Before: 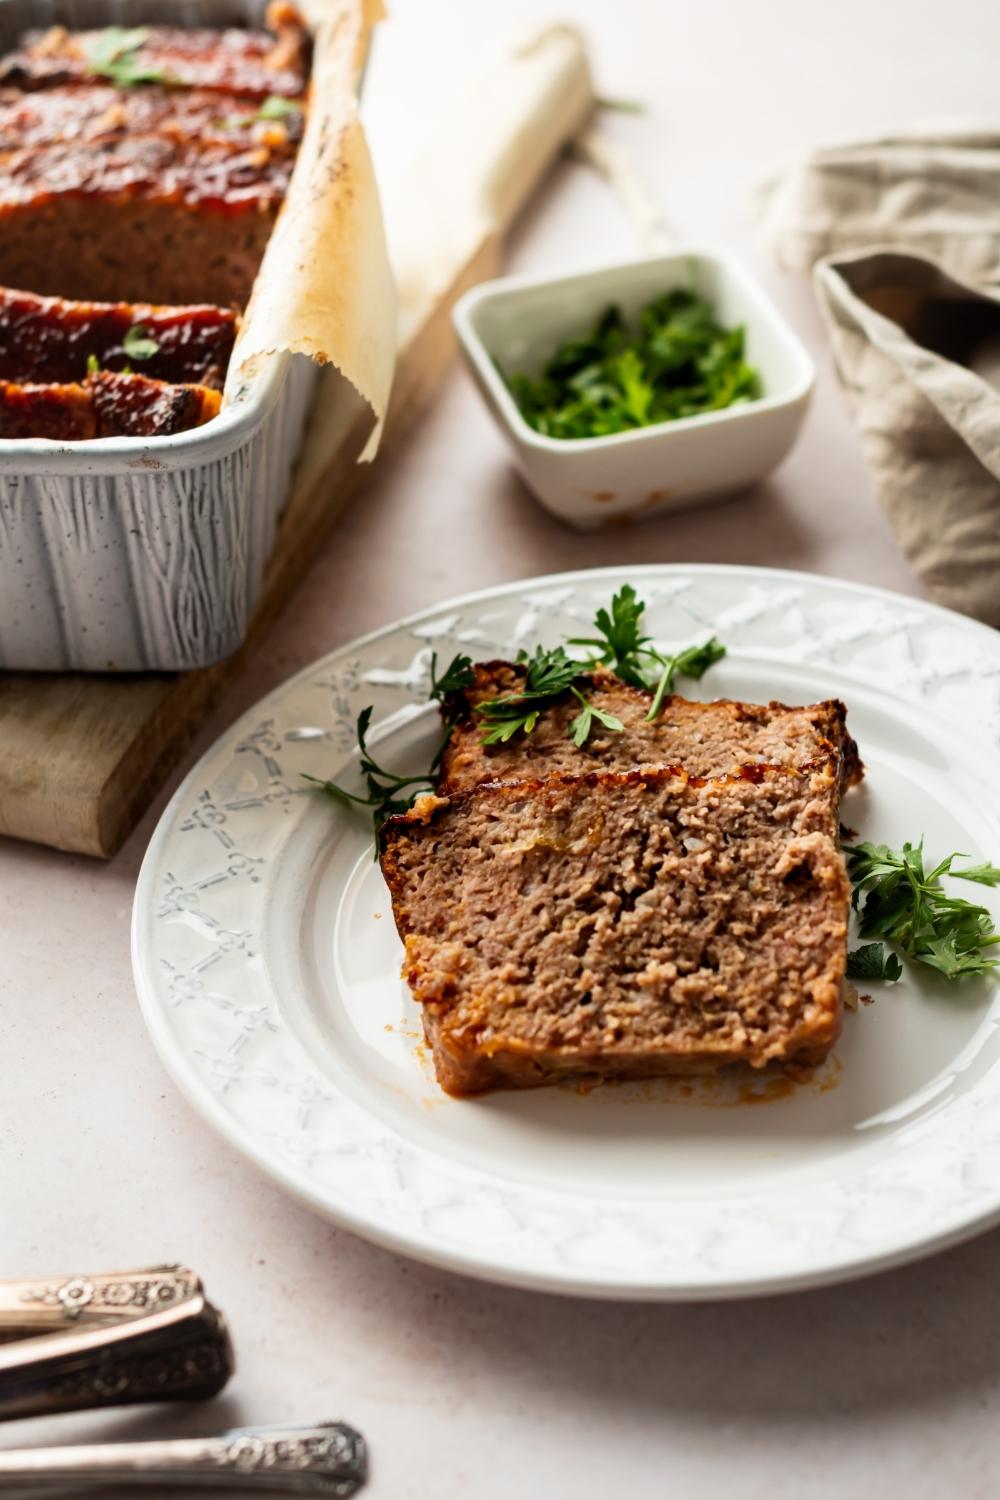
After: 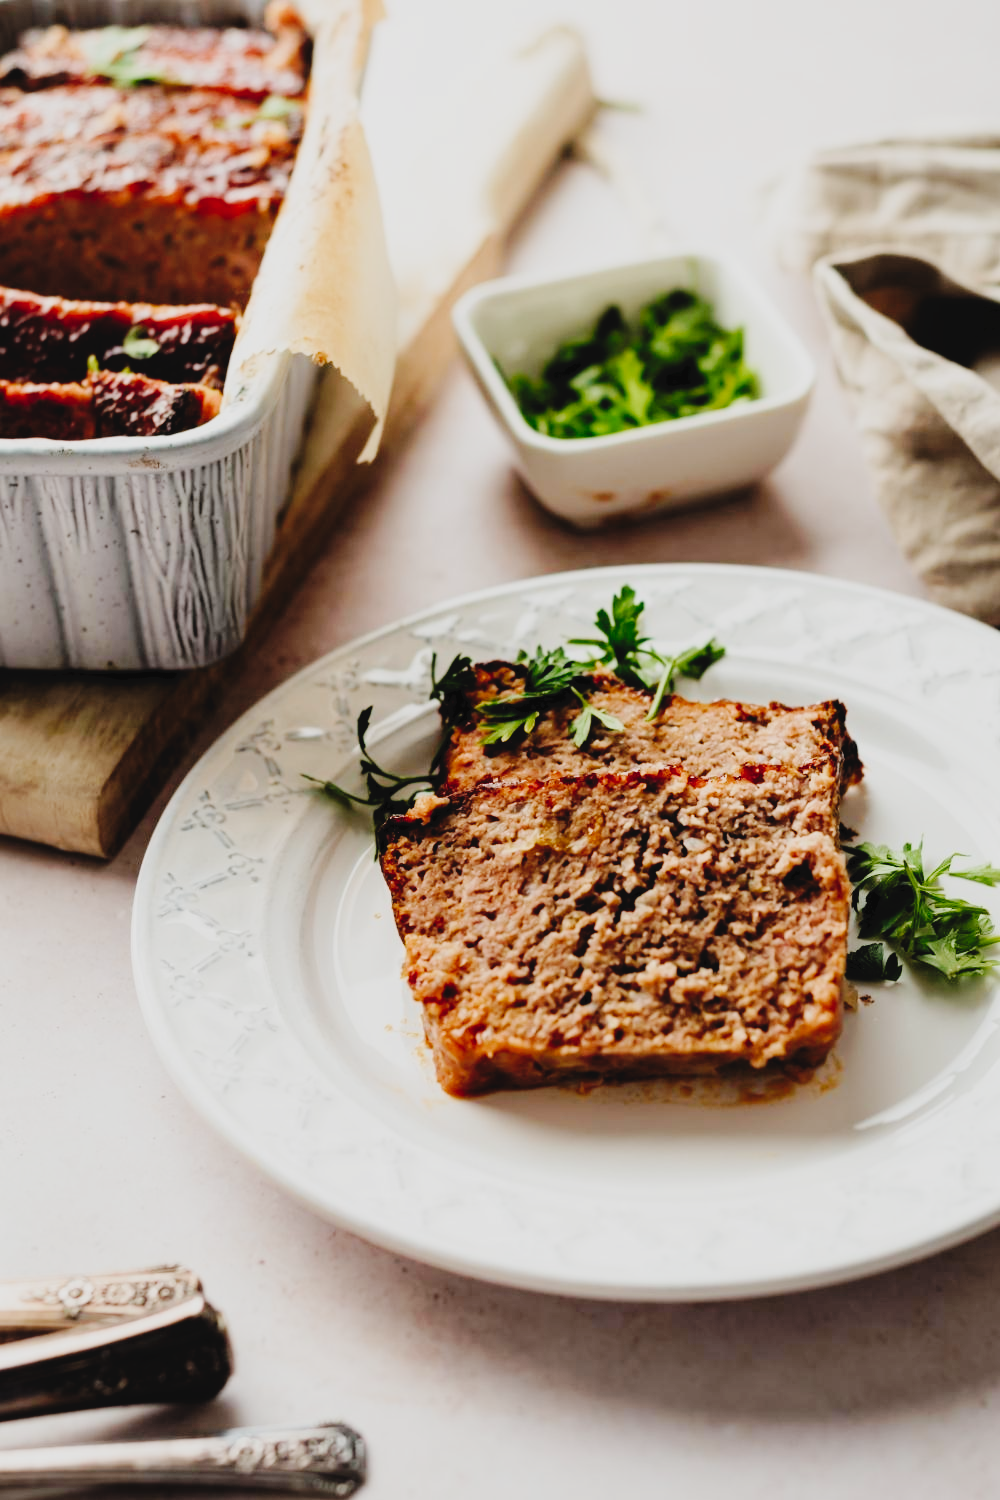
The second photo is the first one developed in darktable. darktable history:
filmic rgb: black relative exposure -7.96 EV, white relative exposure 4.01 EV, hardness 4.19, contrast 0.921, color science v4 (2020)
tone curve: curves: ch0 [(0, 0) (0.003, 0.044) (0.011, 0.045) (0.025, 0.048) (0.044, 0.051) (0.069, 0.065) (0.1, 0.08) (0.136, 0.108) (0.177, 0.152) (0.224, 0.216) (0.277, 0.305) (0.335, 0.392) (0.399, 0.481) (0.468, 0.579) (0.543, 0.658) (0.623, 0.729) (0.709, 0.8) (0.801, 0.867) (0.898, 0.93) (1, 1)], preserve colors none
